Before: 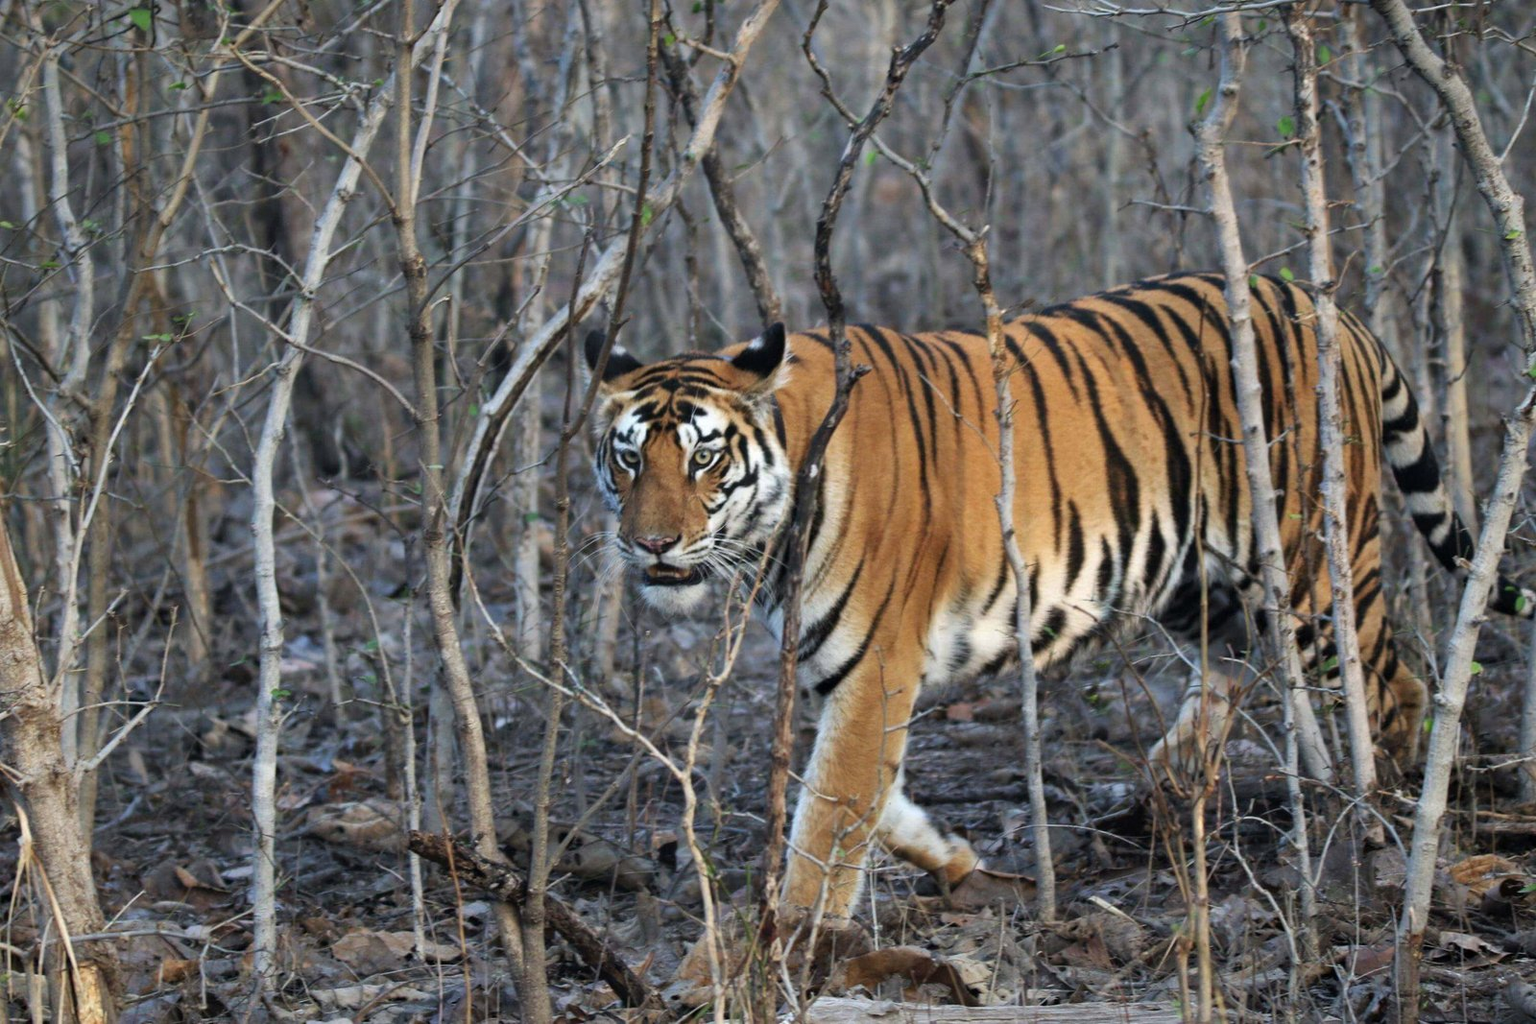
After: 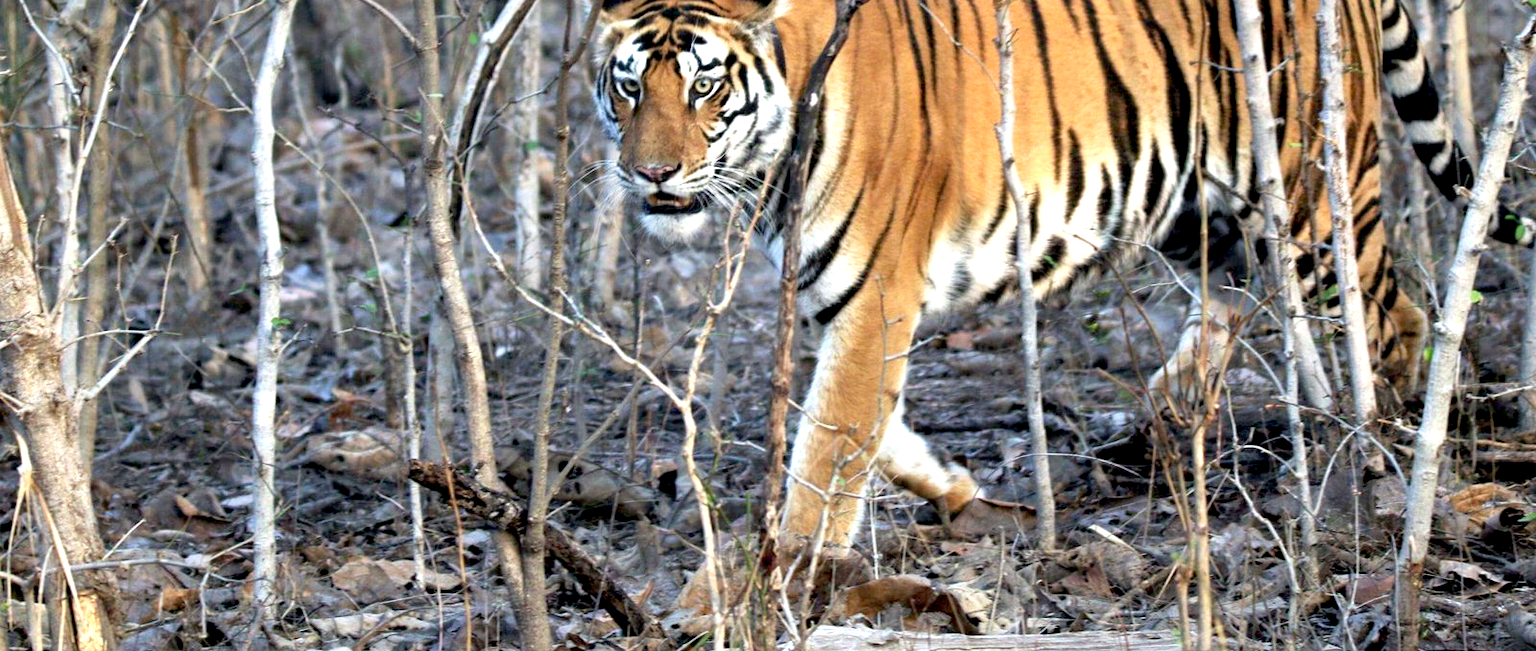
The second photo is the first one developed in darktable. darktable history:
crop and rotate: top 36.287%
exposure: black level correction 0.01, exposure 1 EV, compensate highlight preservation false
